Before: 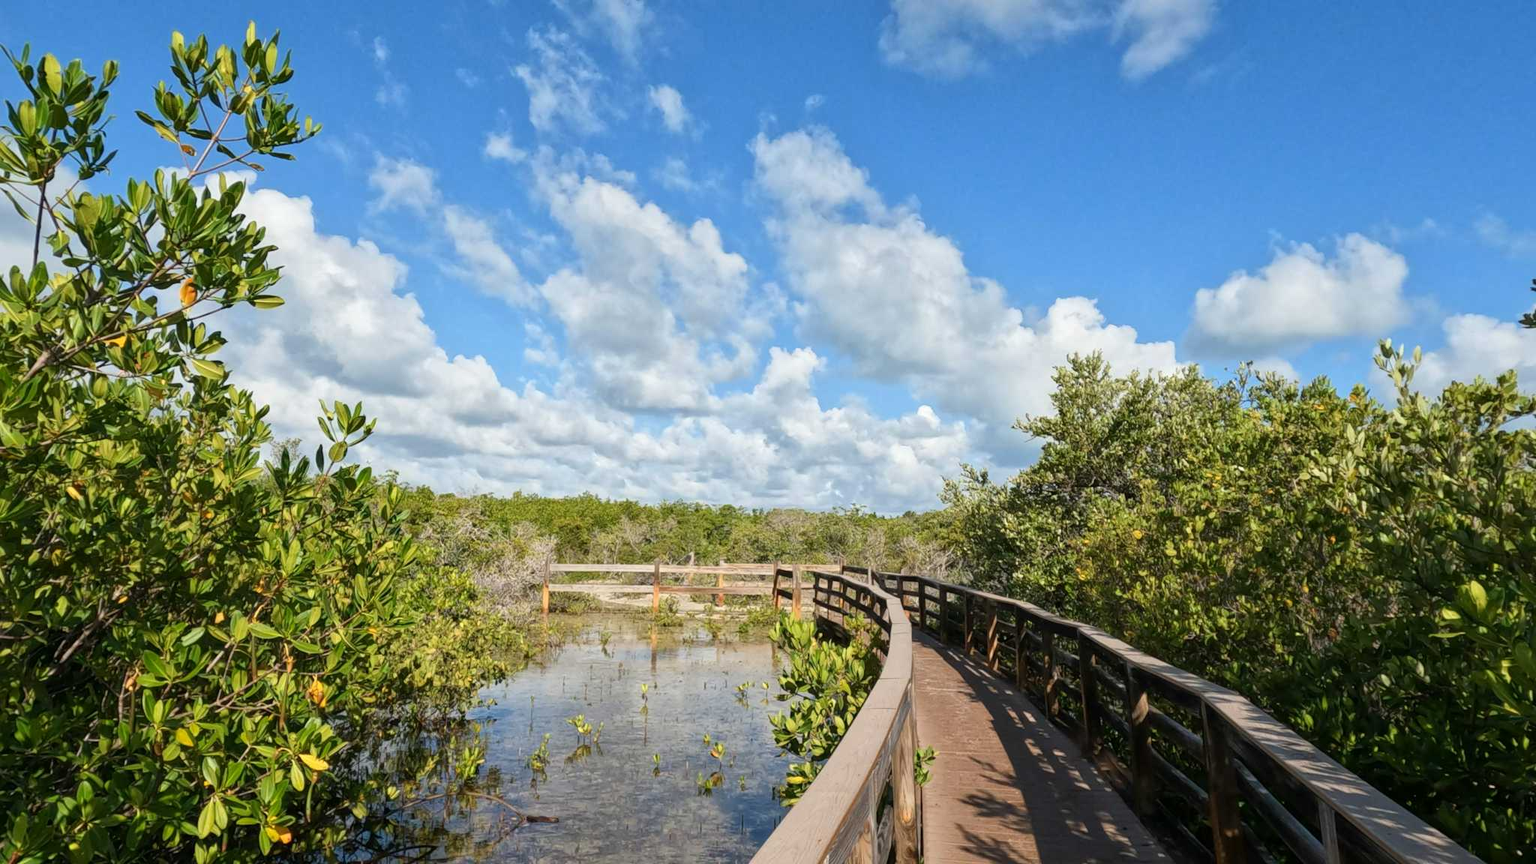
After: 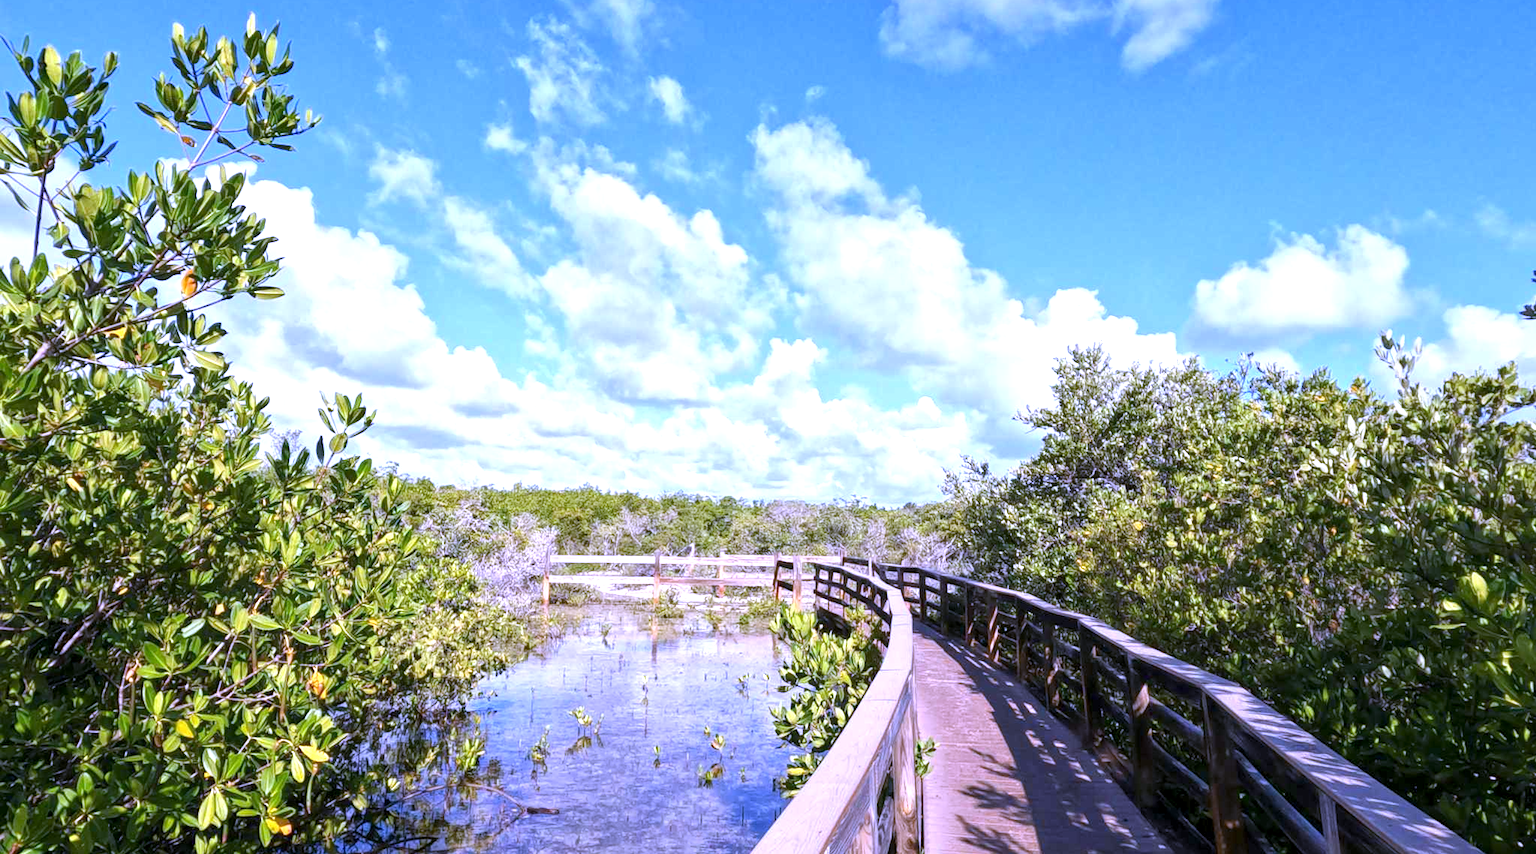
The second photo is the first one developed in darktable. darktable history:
white balance: red 0.98, blue 1.61
local contrast: highlights 100%, shadows 100%, detail 120%, midtone range 0.2
crop: top 1.049%, right 0.001%
tone equalizer: -8 EV -0.55 EV
exposure: black level correction 0, exposure 0.7 EV, compensate exposure bias true, compensate highlight preservation false
base curve: curves: ch0 [(0, 0) (0.283, 0.295) (1, 1)], preserve colors none
